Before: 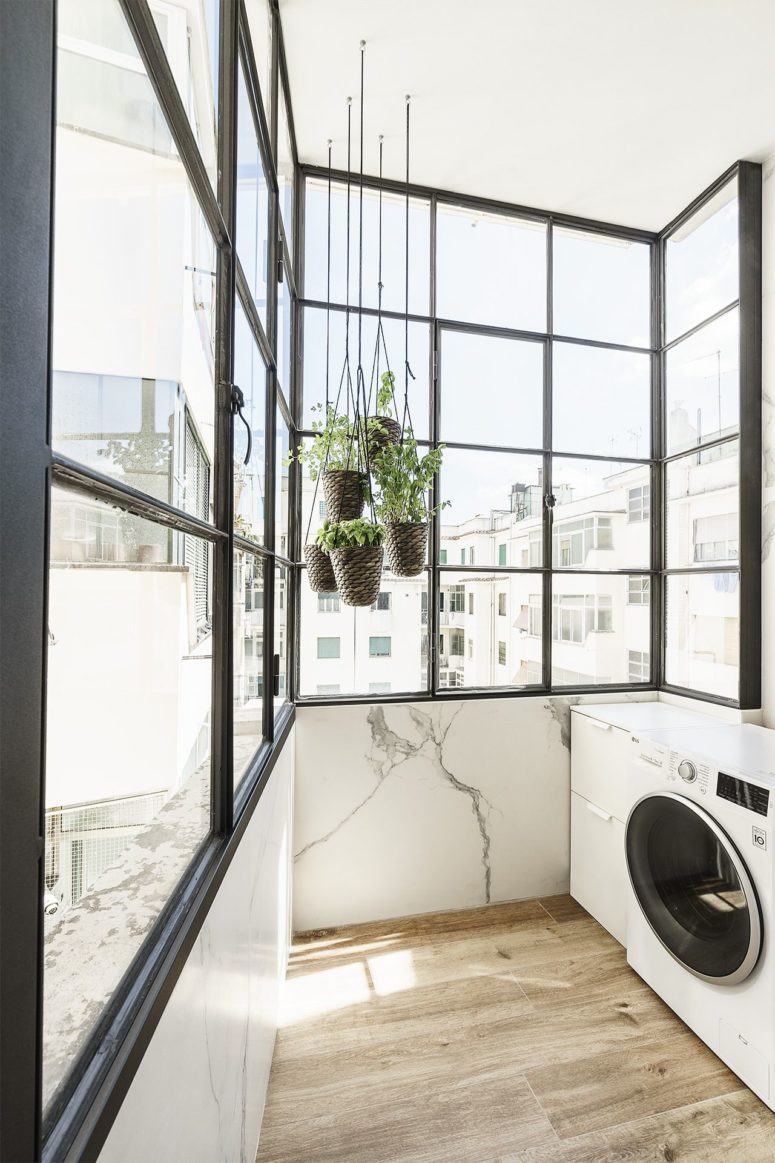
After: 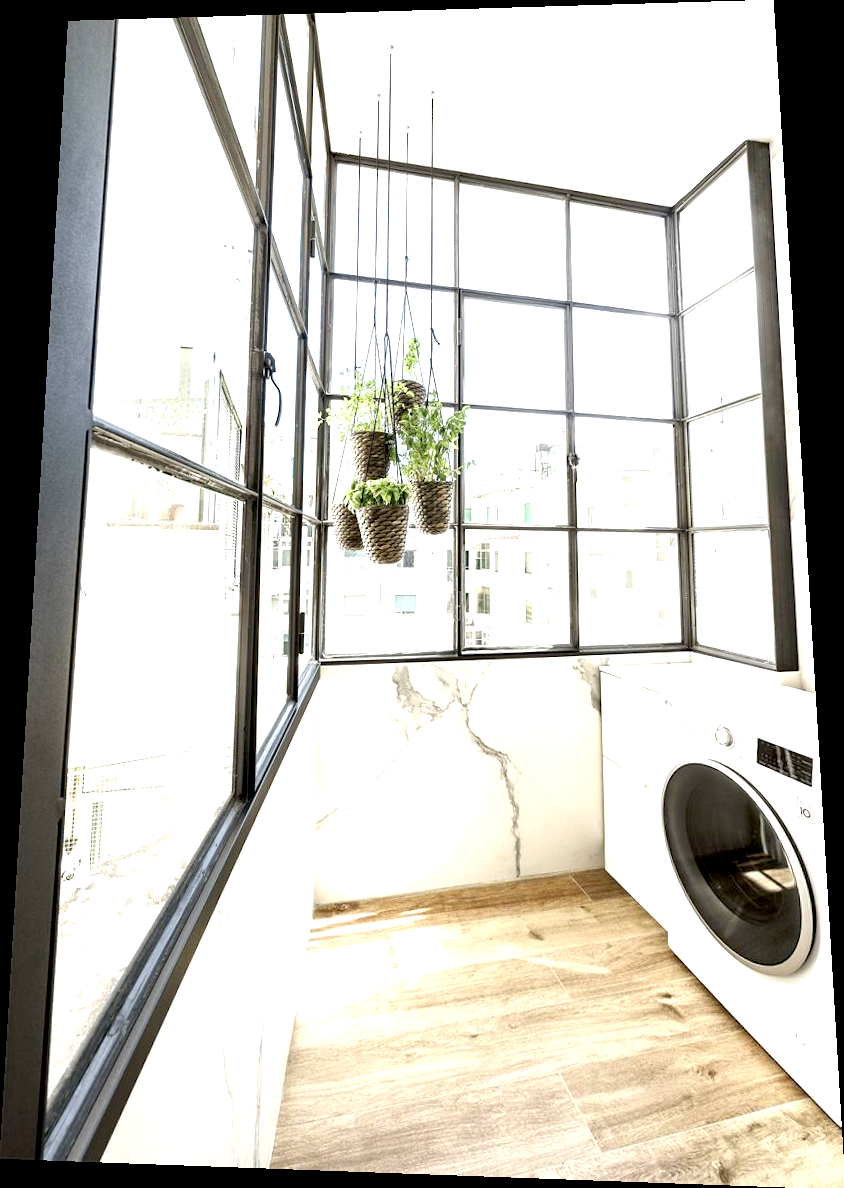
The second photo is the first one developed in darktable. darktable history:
exposure: black level correction 0.01, exposure 1 EV, compensate highlight preservation false
rotate and perspective: rotation 0.128°, lens shift (vertical) -0.181, lens shift (horizontal) -0.044, shear 0.001, automatic cropping off
